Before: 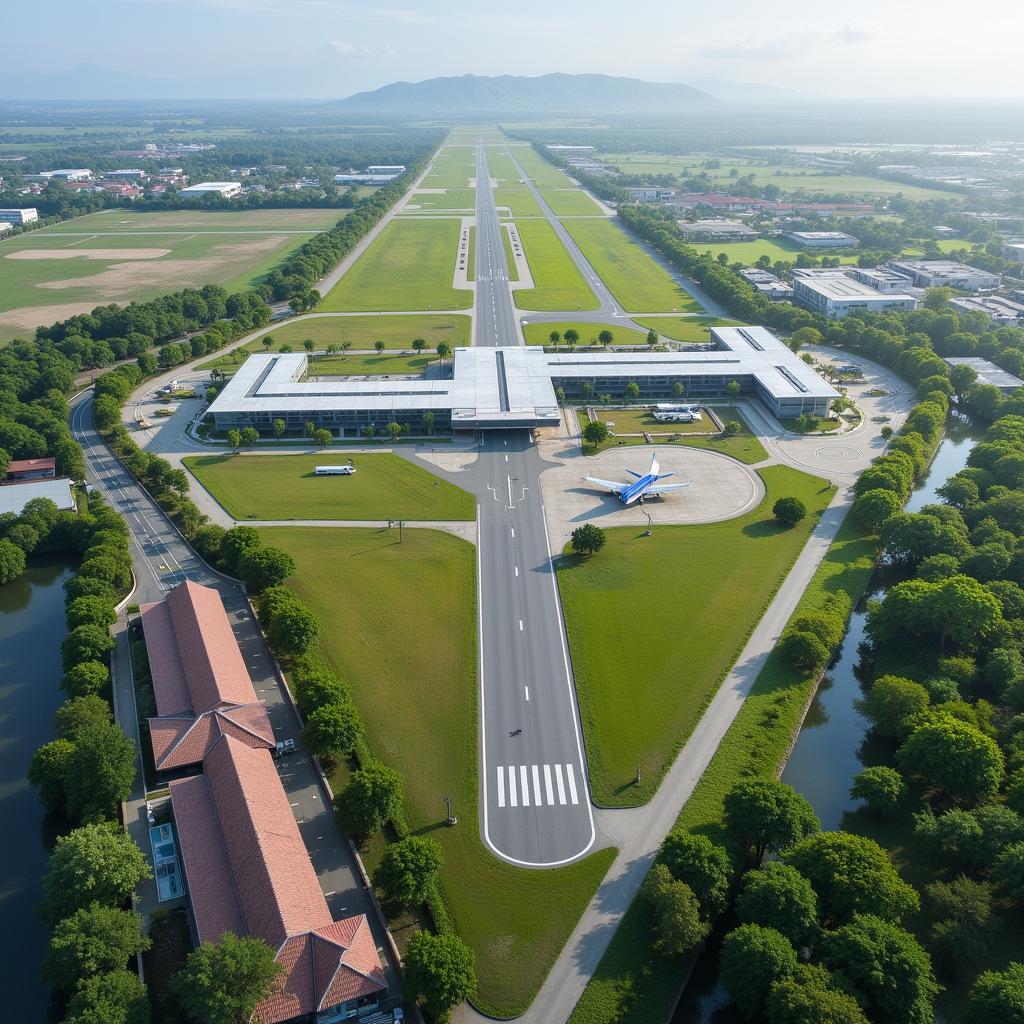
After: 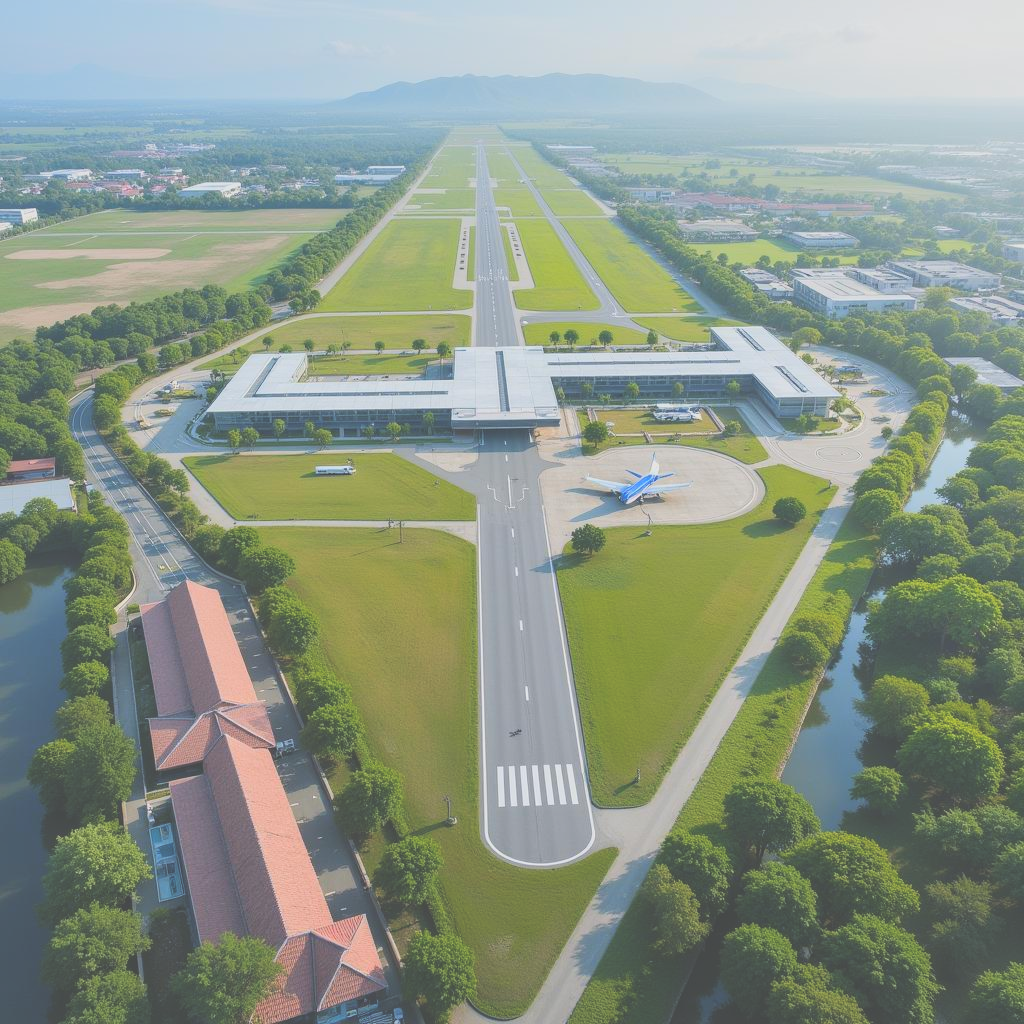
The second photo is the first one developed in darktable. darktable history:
exposure: black level correction -0.015, exposure -0.504 EV, compensate highlight preservation false
contrast brightness saturation: contrast 0.096, brightness 0.314, saturation 0.141
shadows and highlights: radius 128.2, shadows 30.42, highlights -30.89, low approximation 0.01, soften with gaussian
color balance rgb: shadows lift › chroma 0.709%, shadows lift › hue 115.83°, perceptual saturation grading › global saturation -4.13%, perceptual saturation grading › shadows -2.3%, hue shift -1.84°, perceptual brilliance grading › highlights 9.773%, perceptual brilliance grading › mid-tones 5.367%, contrast -20.932%
